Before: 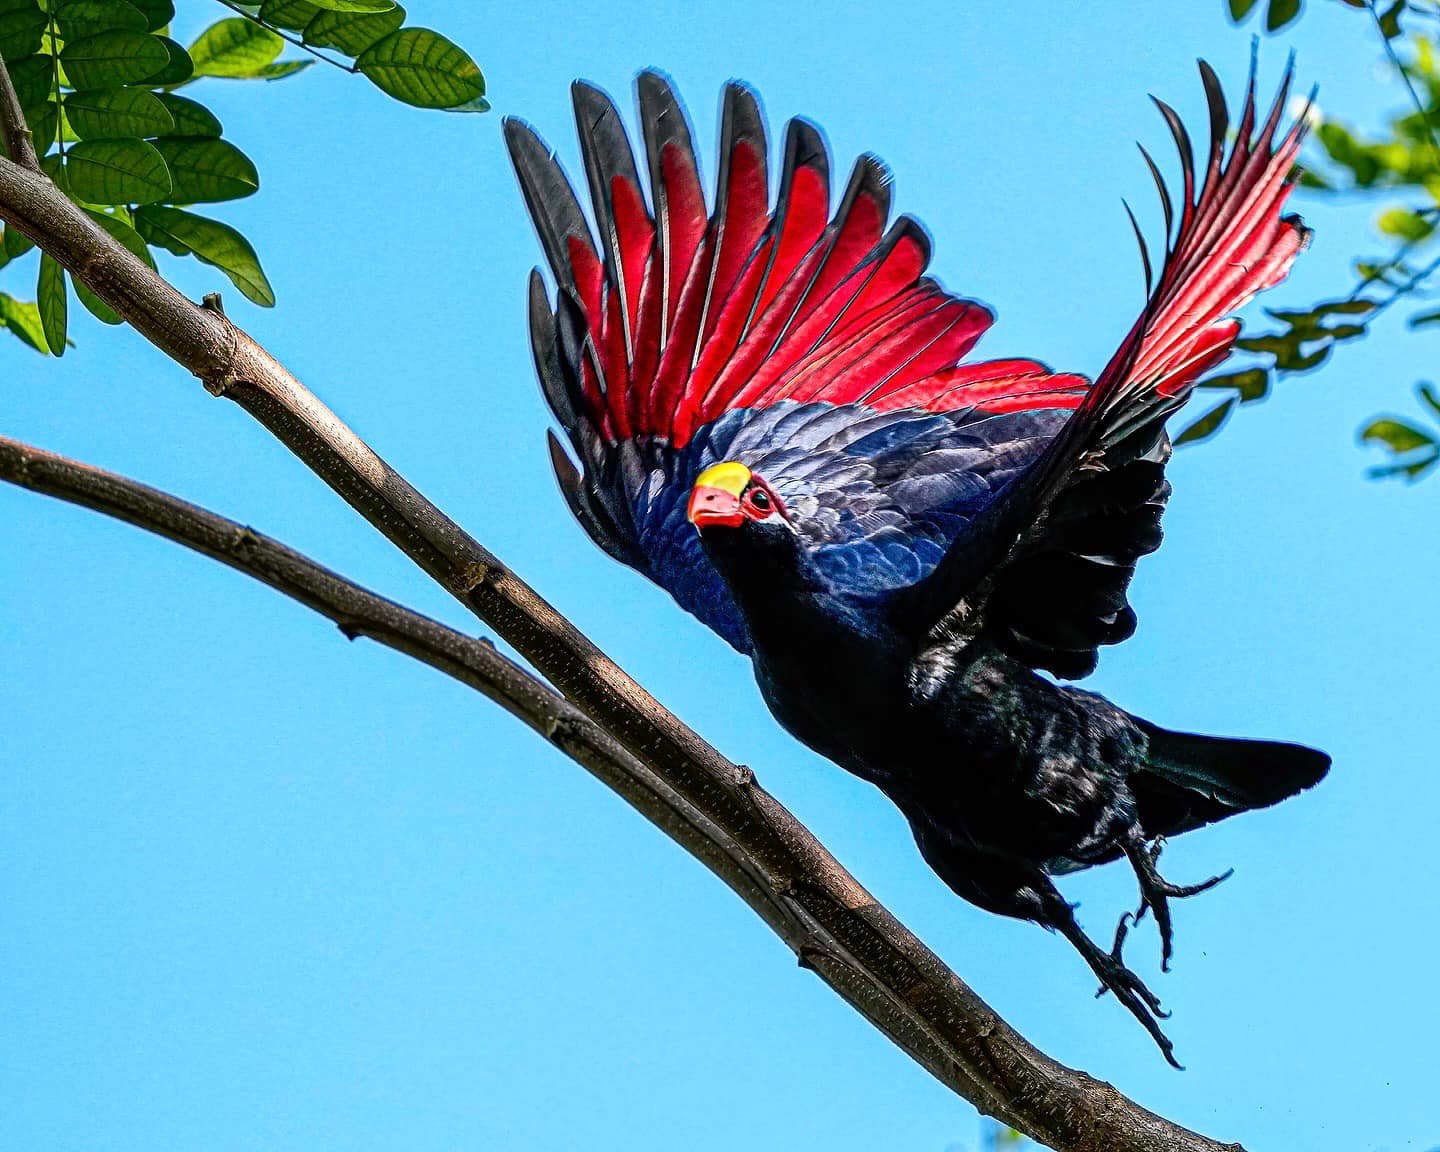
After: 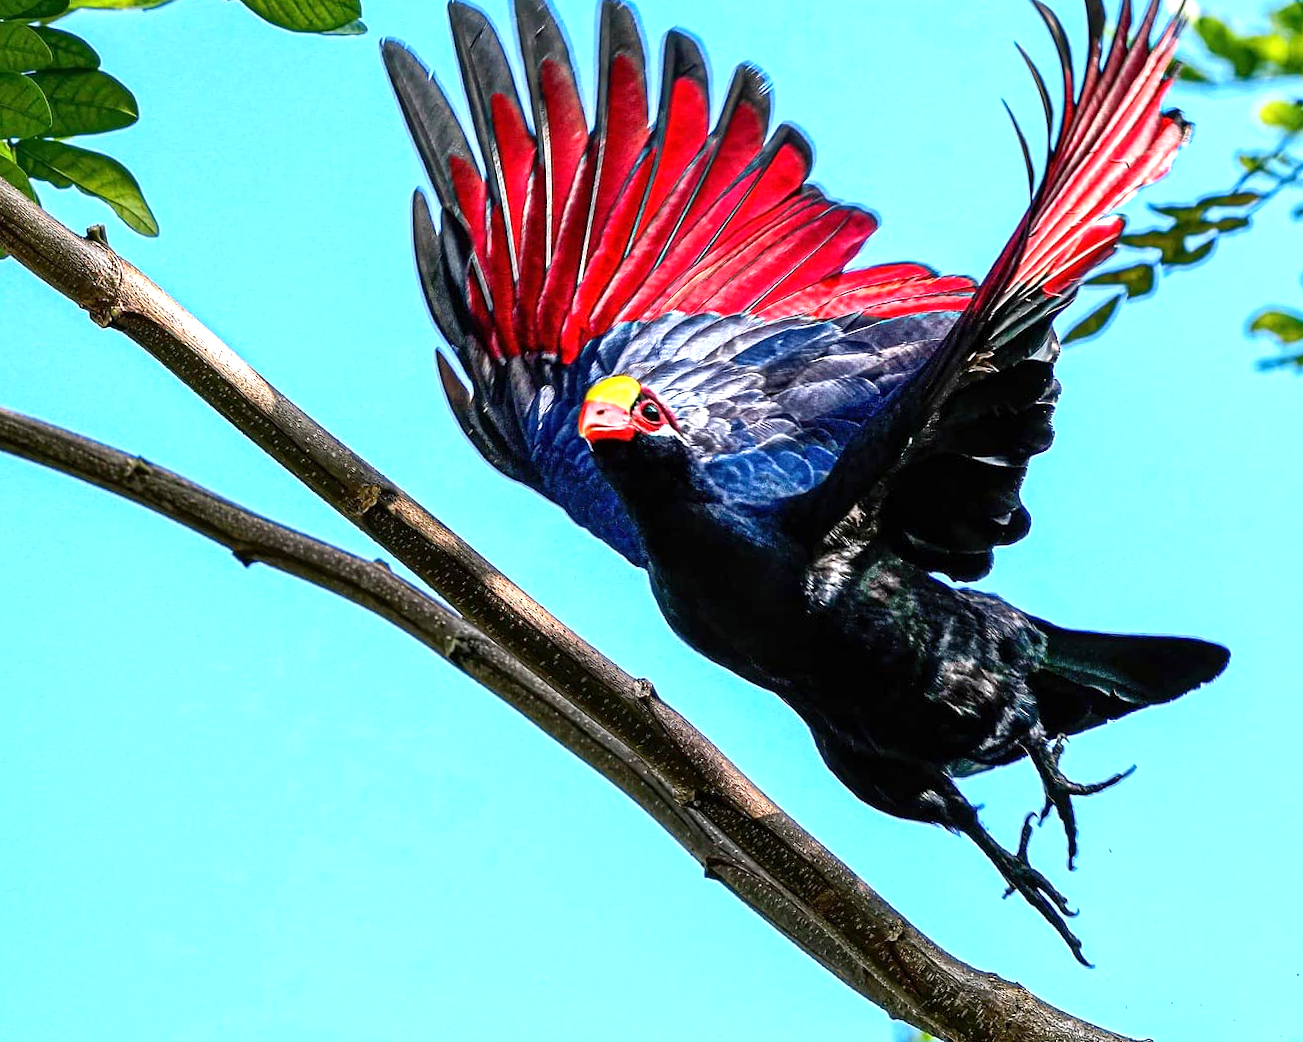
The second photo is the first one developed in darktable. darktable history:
exposure: exposure 0.648 EV, compensate highlight preservation false
crop and rotate: angle 1.96°, left 5.673%, top 5.673%
